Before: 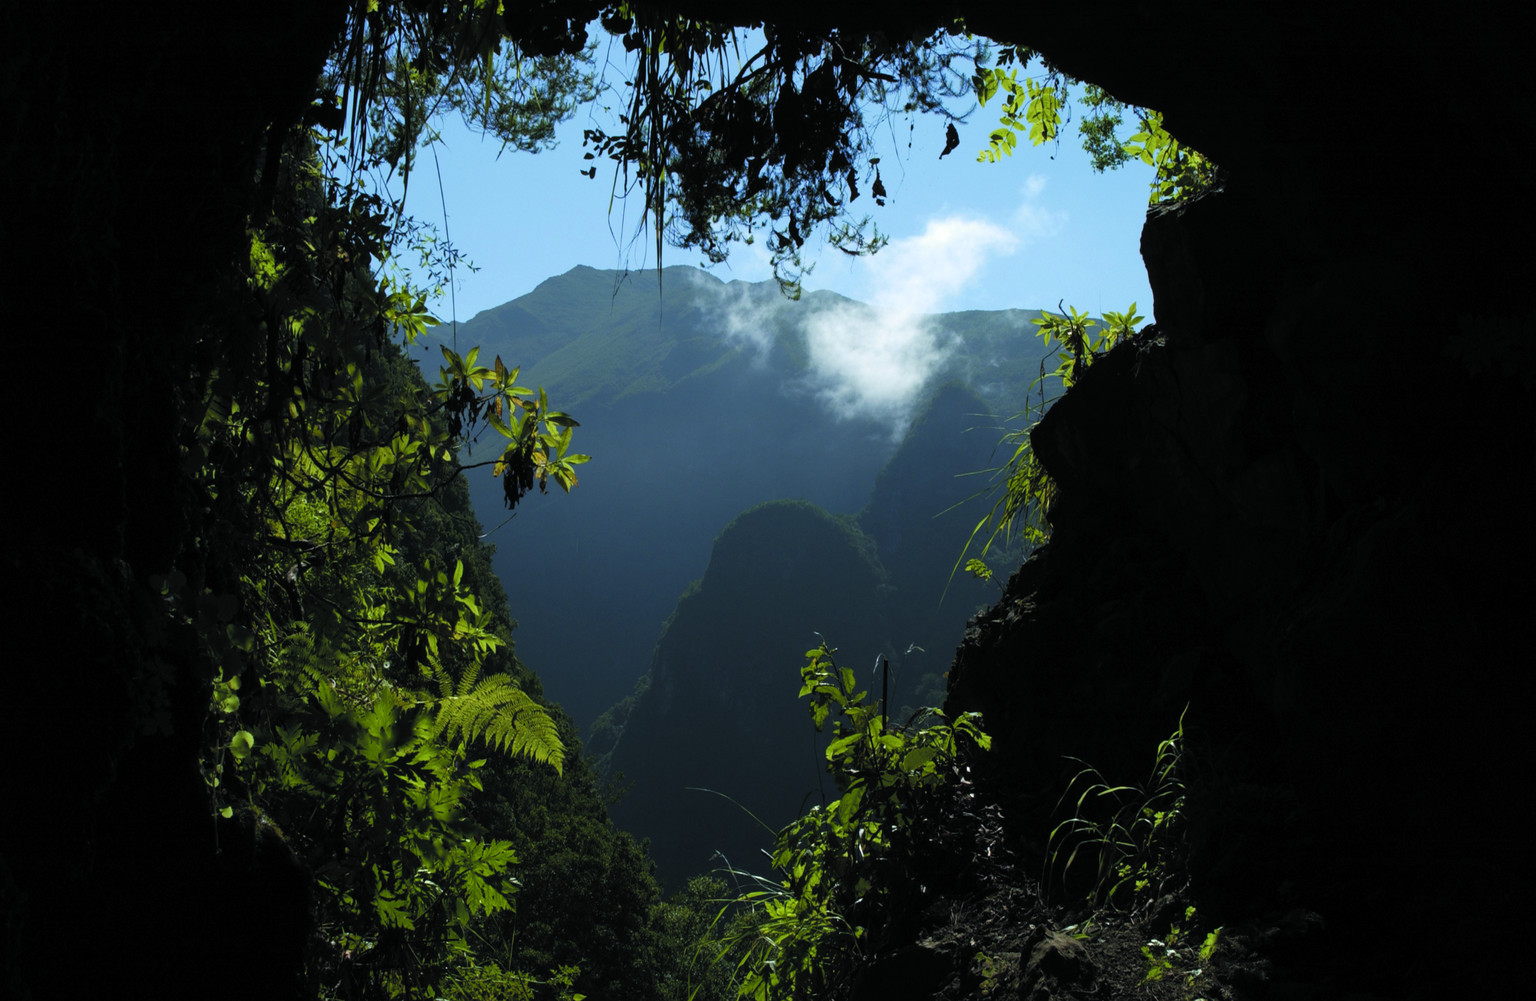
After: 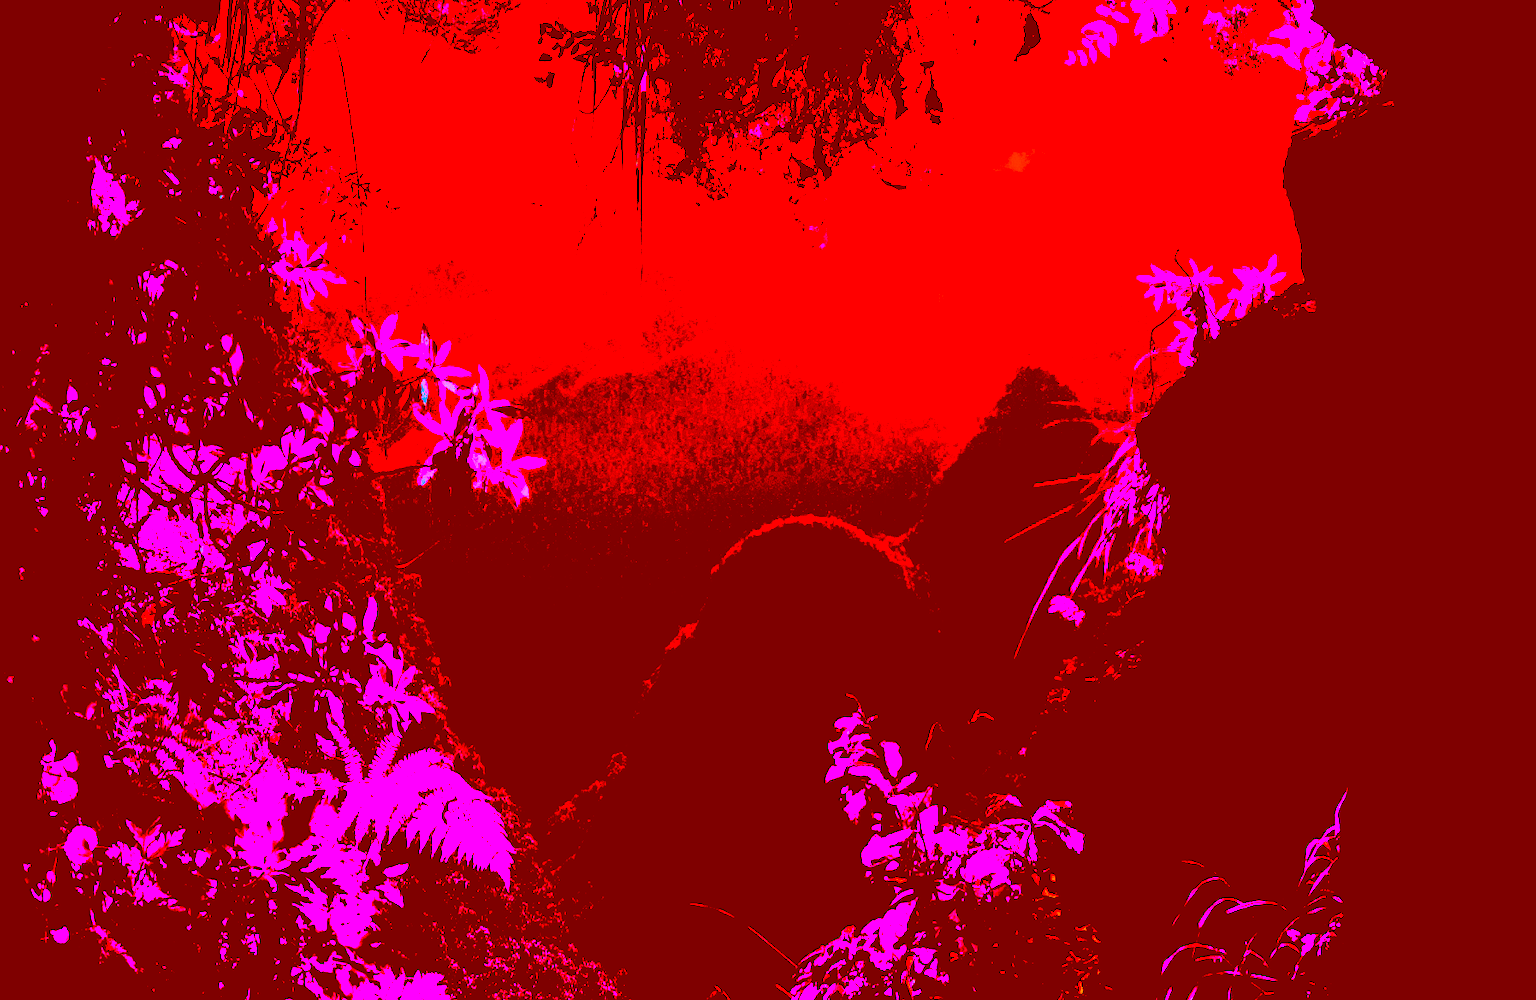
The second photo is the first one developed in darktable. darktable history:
crop and rotate: left 11.831%, top 11.346%, right 13.429%, bottom 13.899%
exposure: exposure -0.242 EV, compensate highlight preservation false
contrast brightness saturation: contrast 0.2, brightness 0.16, saturation 0.22
rgb levels: levels [[0.027, 0.429, 0.996], [0, 0.5, 1], [0, 0.5, 1]]
color correction: highlights a* -39.68, highlights b* -40, shadows a* -40, shadows b* -40, saturation -3
filmic rgb: black relative exposure -5 EV, hardness 2.88, contrast 1.3, highlights saturation mix -30%
tone curve: curves: ch0 [(0, 0) (0.003, 0.045) (0.011, 0.051) (0.025, 0.057) (0.044, 0.074) (0.069, 0.096) (0.1, 0.125) (0.136, 0.16) (0.177, 0.201) (0.224, 0.242) (0.277, 0.299) (0.335, 0.362) (0.399, 0.432) (0.468, 0.512) (0.543, 0.601) (0.623, 0.691) (0.709, 0.786) (0.801, 0.876) (0.898, 0.927) (1, 1)], preserve colors none
color calibration: output R [1.422, -0.35, -0.252, 0], output G [-0.238, 1.259, -0.084, 0], output B [-0.081, -0.196, 1.58, 0], output brightness [0.49, 0.671, -0.57, 0], illuminant same as pipeline (D50), adaptation none (bypass), saturation algorithm version 1 (2020)
